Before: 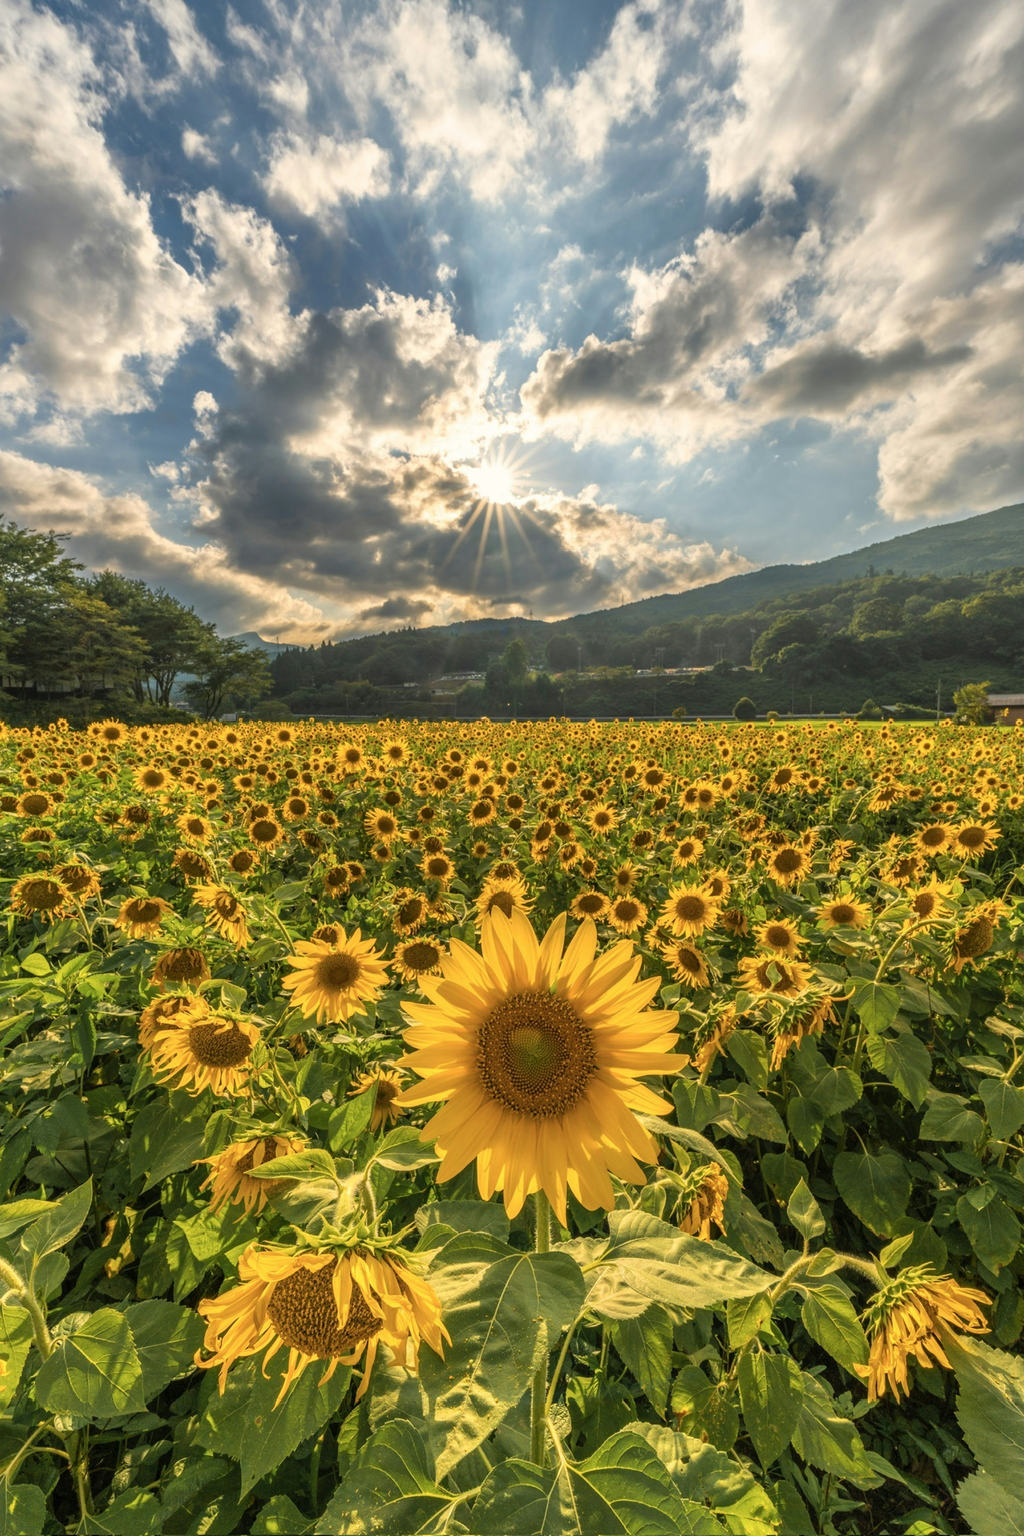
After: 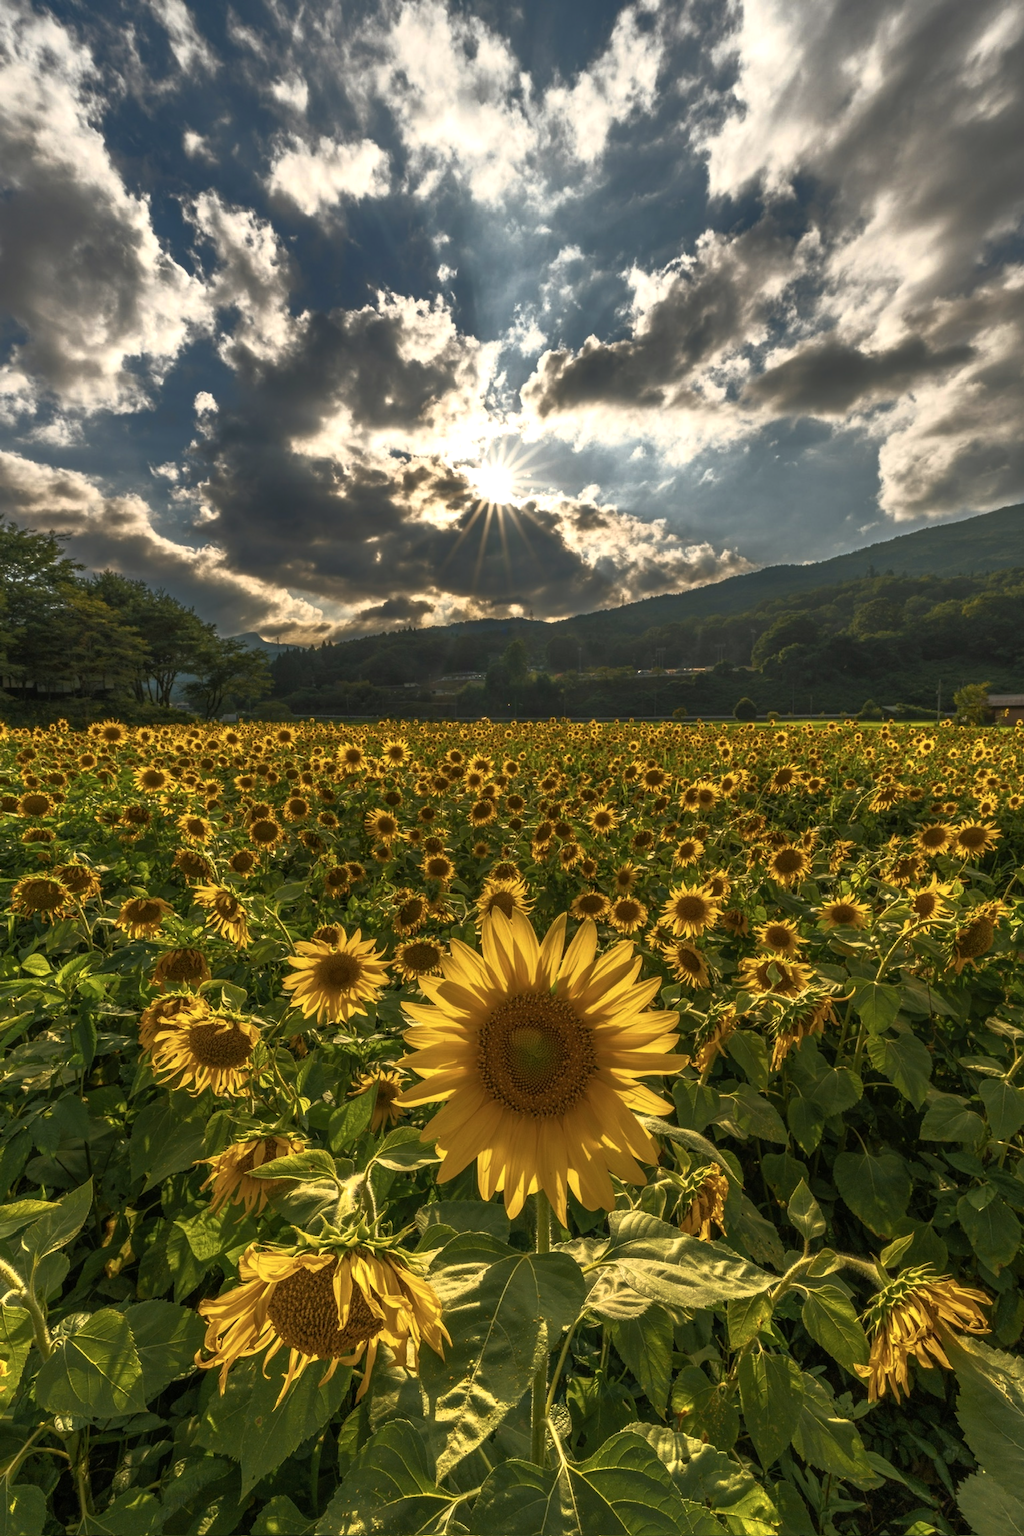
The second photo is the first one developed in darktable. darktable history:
exposure: exposure 0.191 EV, compensate highlight preservation false
base curve: curves: ch0 [(0, 0) (0.564, 0.291) (0.802, 0.731) (1, 1)]
